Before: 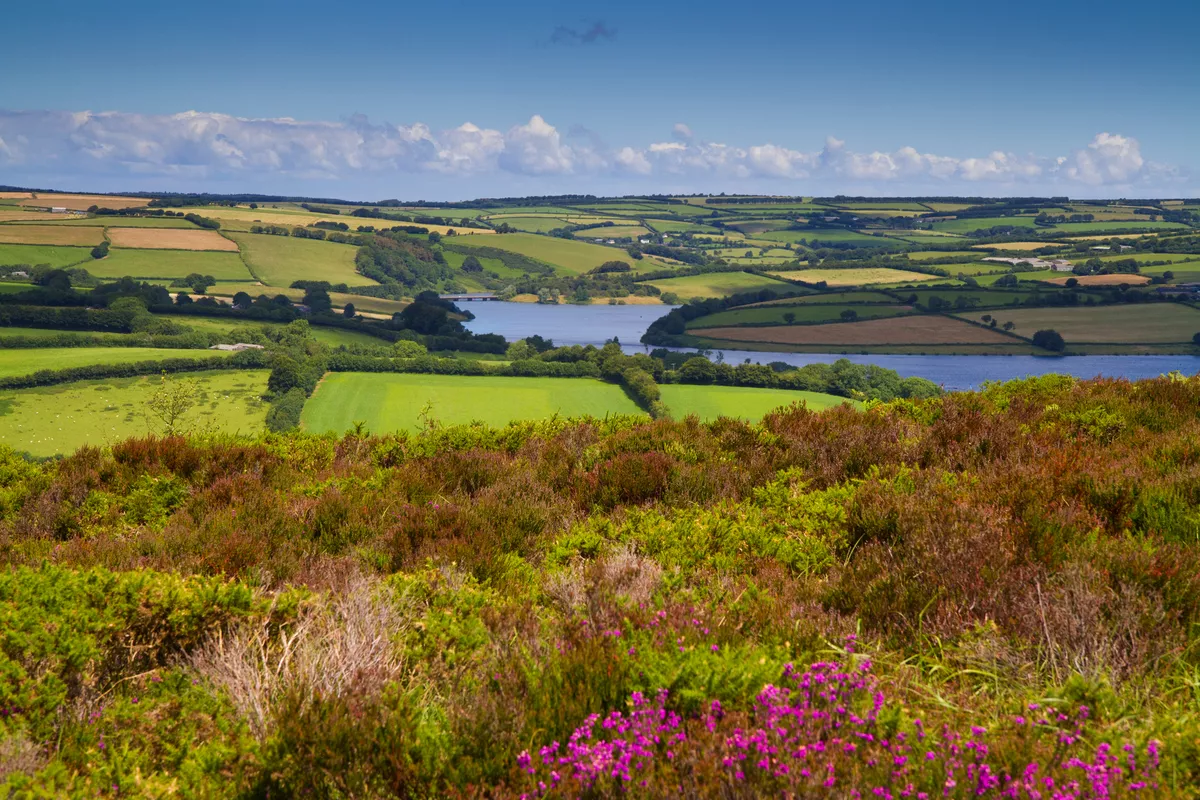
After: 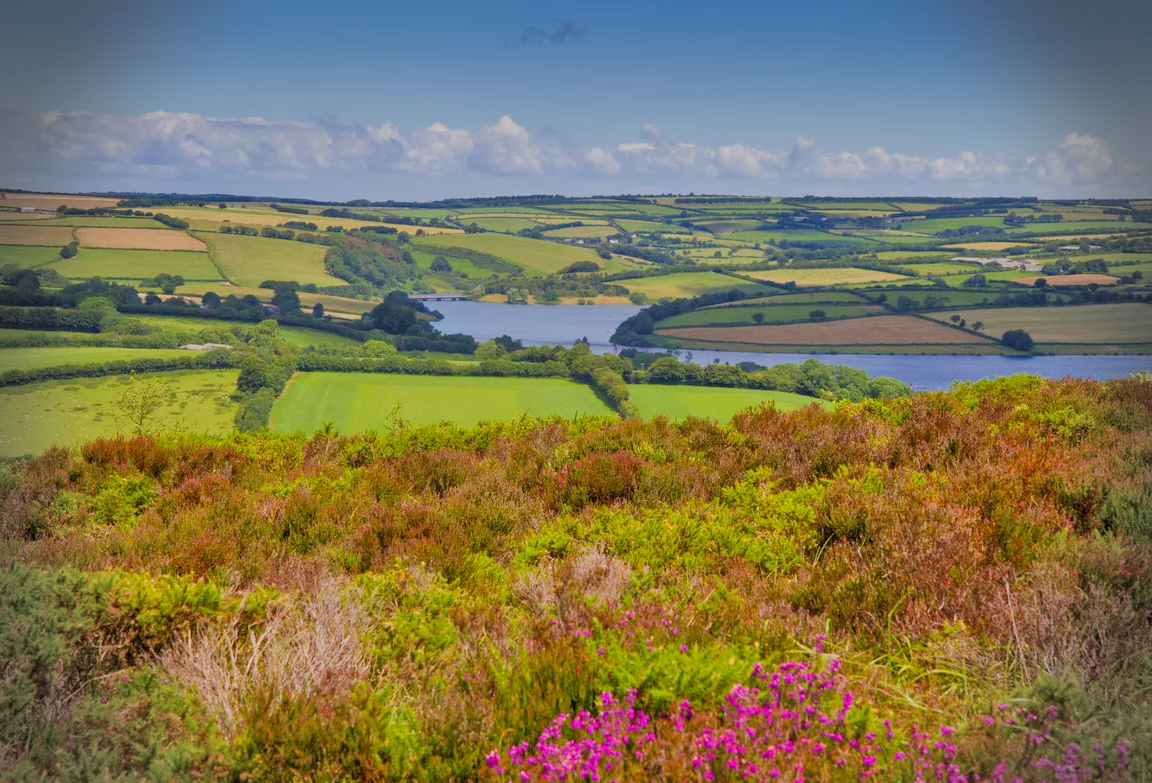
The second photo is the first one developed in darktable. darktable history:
crop and rotate: left 2.636%, right 1.34%, bottom 2.083%
filmic rgb: black relative exposure -7.65 EV, white relative exposure 4.56 EV, threshold 3 EV, hardness 3.61, enable highlight reconstruction true
local contrast: detail 109%
exposure: exposure 0.211 EV, compensate highlight preservation false
shadows and highlights: shadows 25.32, white point adjustment -3.06, highlights -30.03
tone equalizer: -7 EV 0.161 EV, -6 EV 0.574 EV, -5 EV 1.18 EV, -4 EV 1.29 EV, -3 EV 1.12 EV, -2 EV 0.6 EV, -1 EV 0.165 EV
vignetting: fall-off radius 31.31%, dithering 8-bit output, unbound false
